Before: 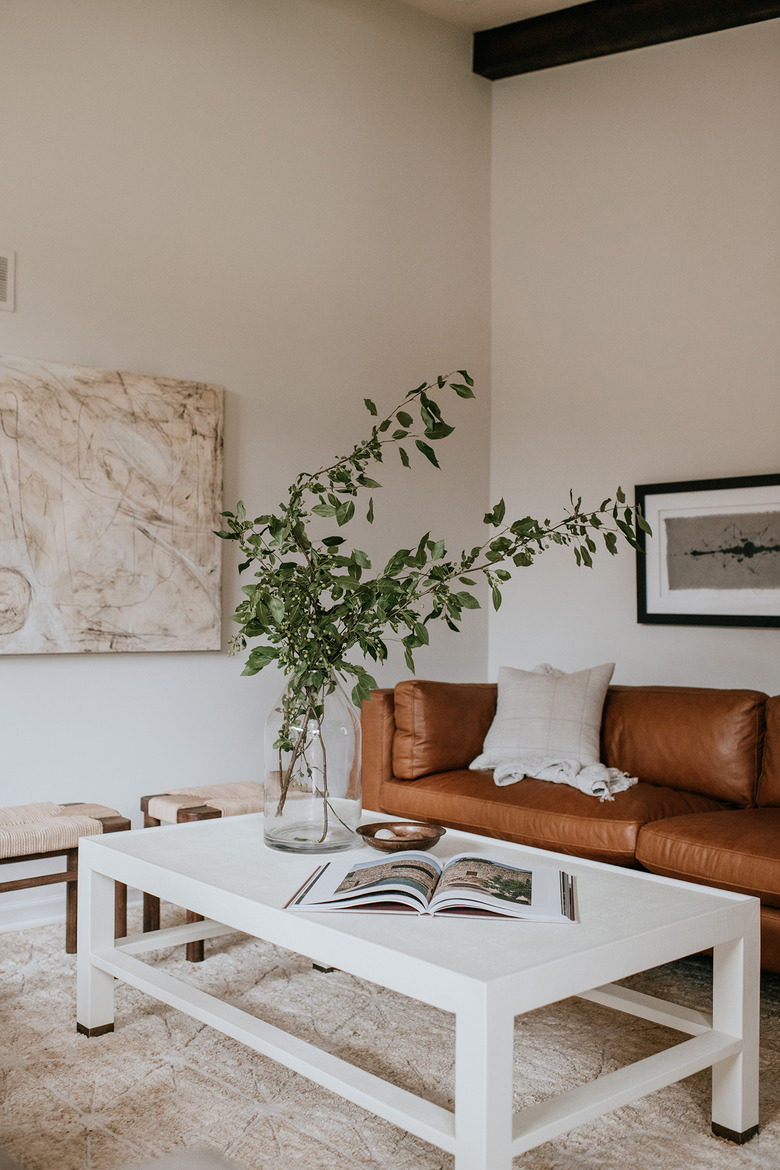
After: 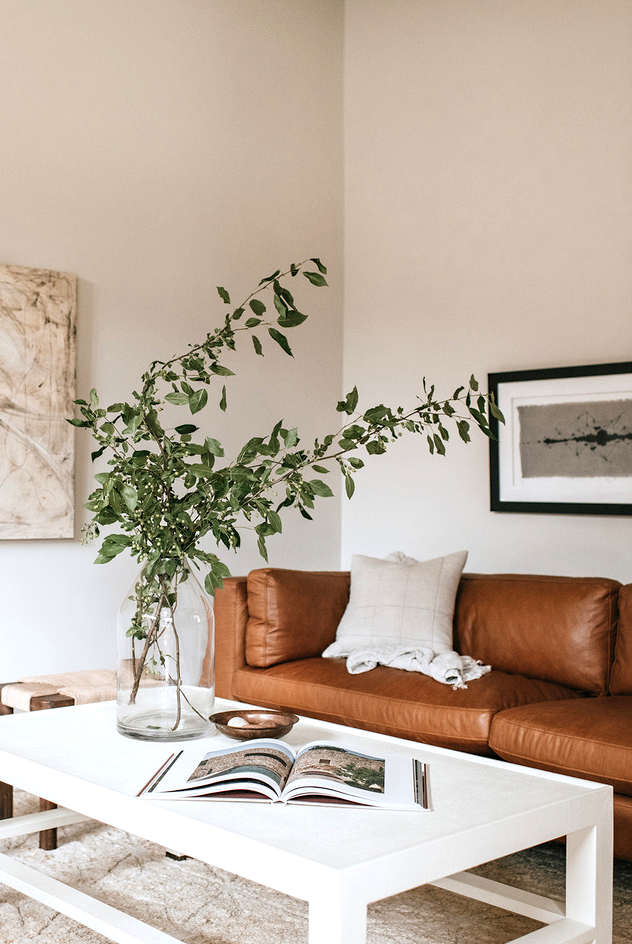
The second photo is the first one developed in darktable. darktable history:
exposure: black level correction 0, exposure 0.7 EV, compensate highlight preservation false
sharpen: radius 5.3, amount 0.316, threshold 26.848
crop: left 18.941%, top 9.592%, right 0%, bottom 9.644%
